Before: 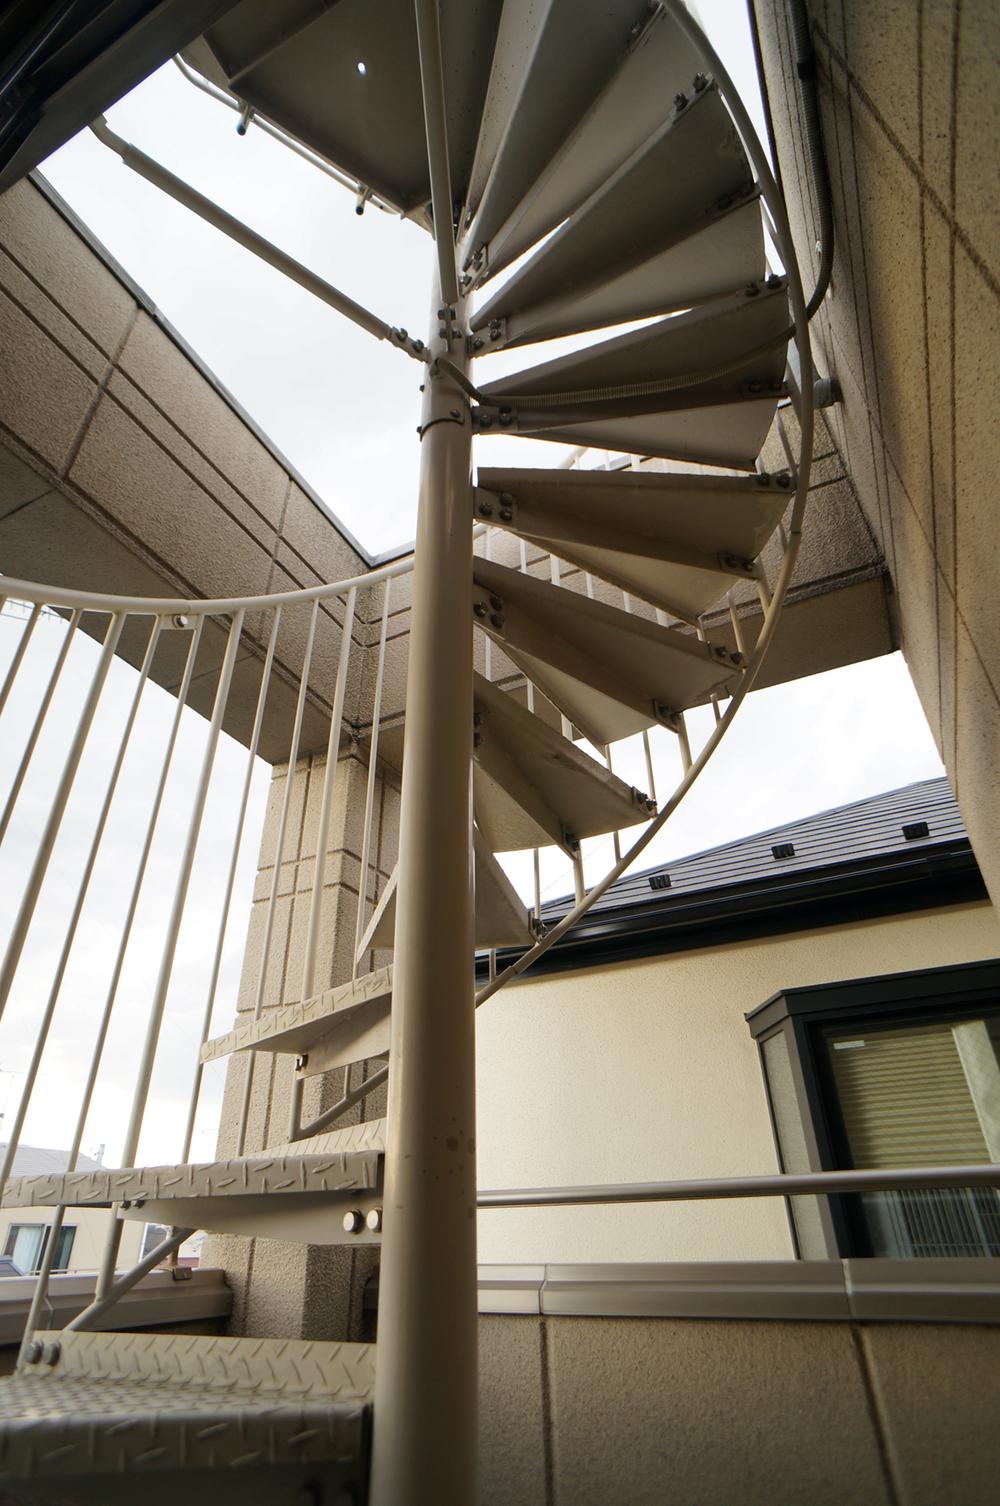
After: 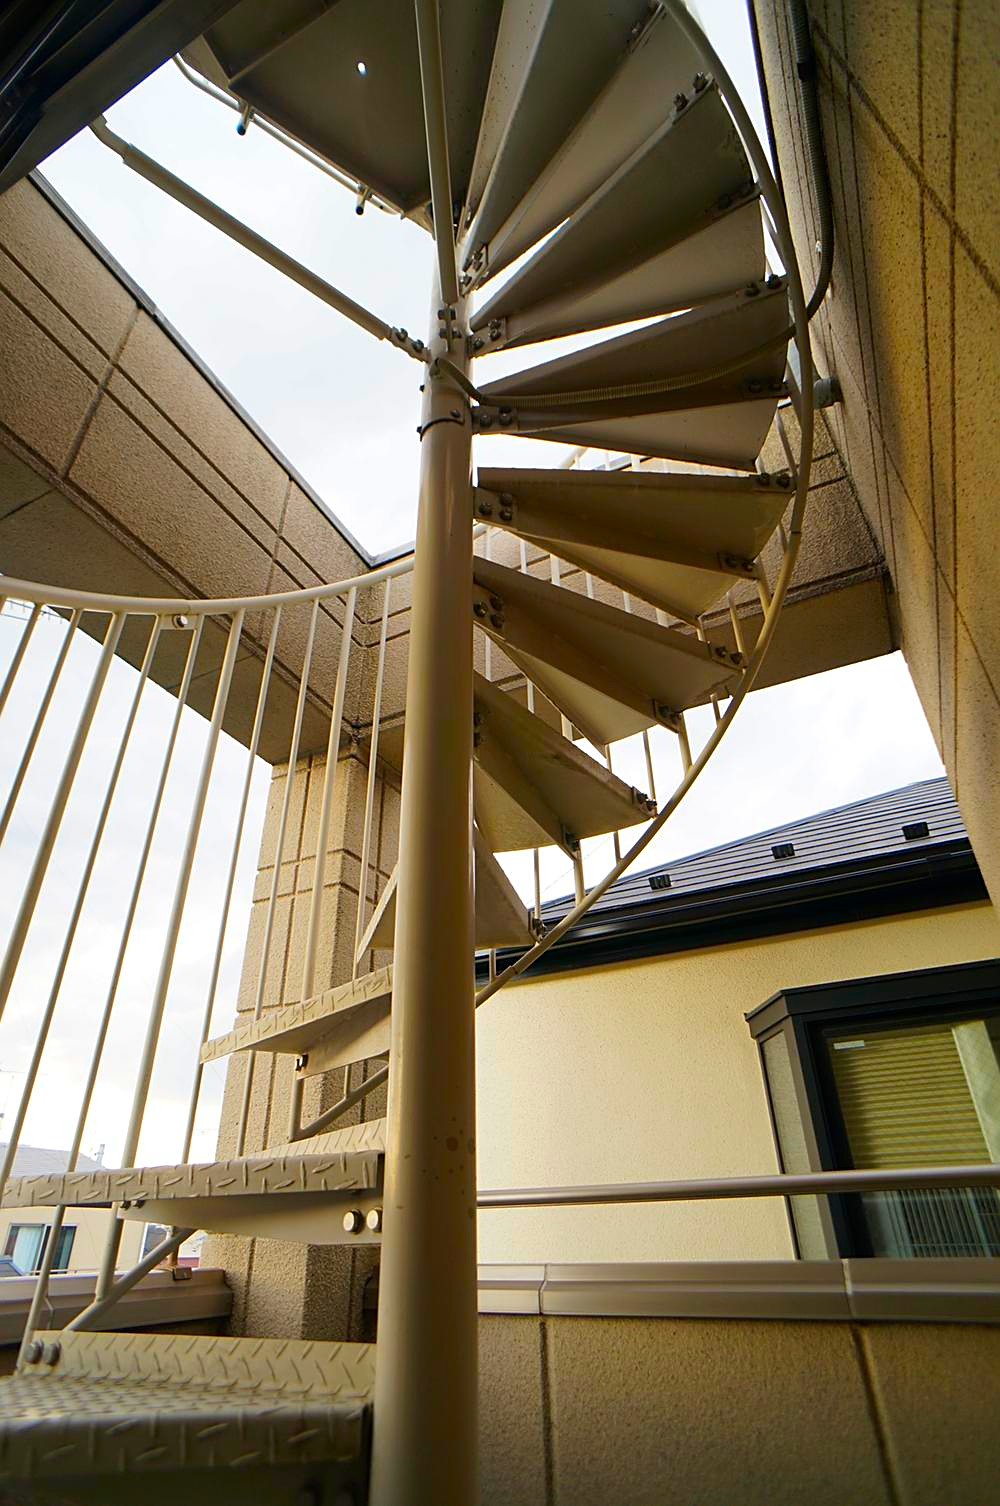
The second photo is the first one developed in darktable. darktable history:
color correction: saturation 1.8
sharpen: on, module defaults
